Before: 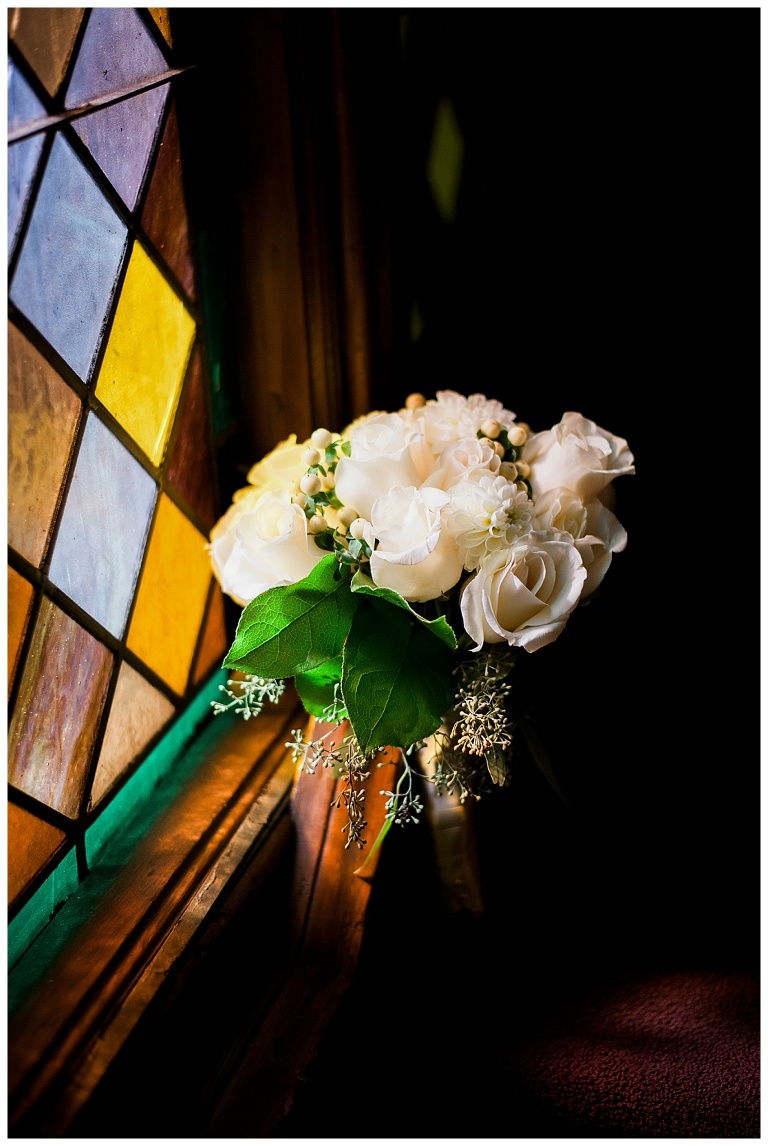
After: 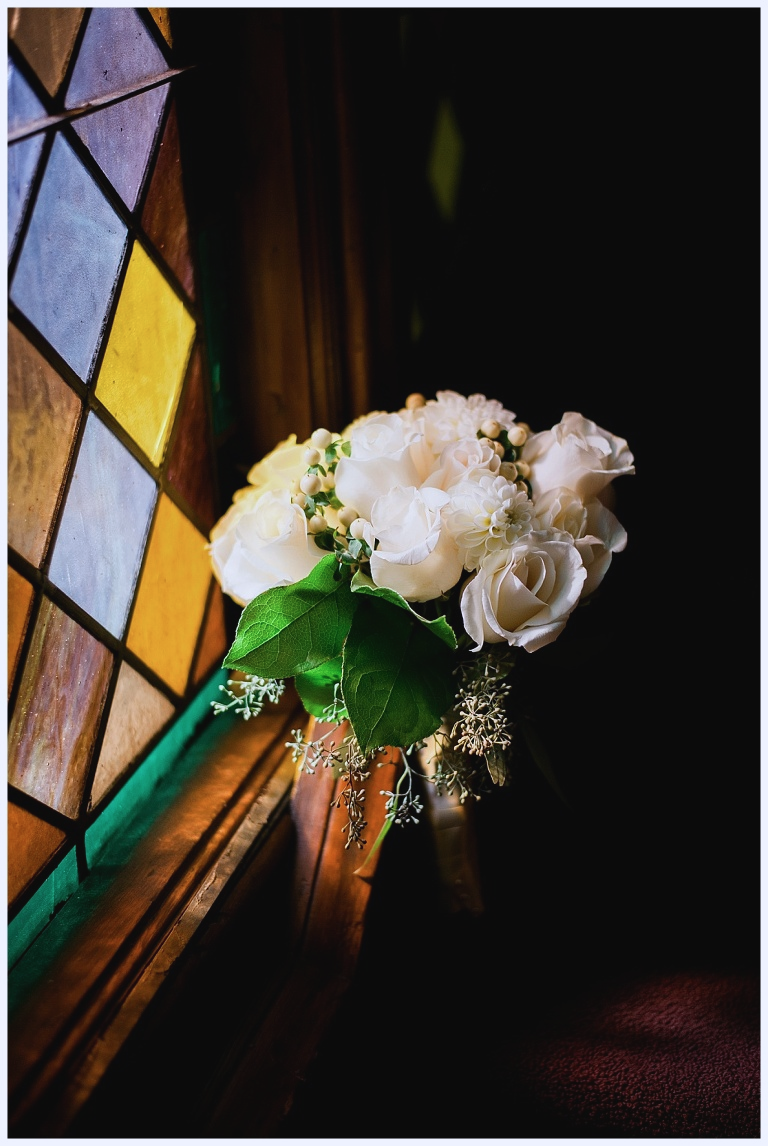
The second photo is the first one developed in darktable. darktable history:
color calibration: illuminant as shot in camera, x 0.358, y 0.373, temperature 4628.91 K
contrast brightness saturation: contrast -0.08, brightness -0.04, saturation -0.11
